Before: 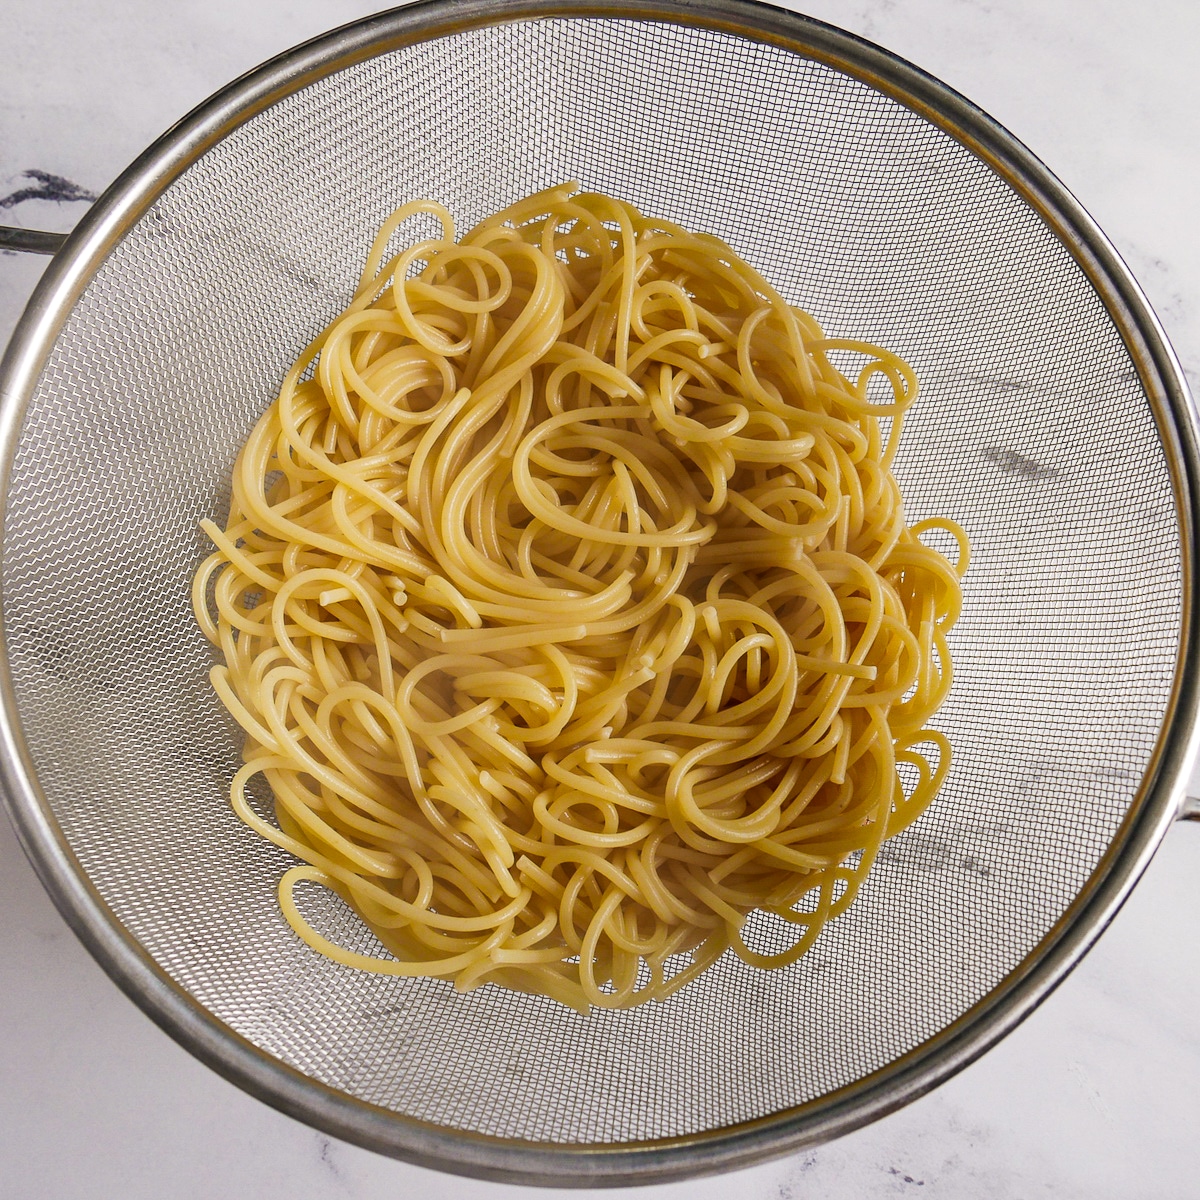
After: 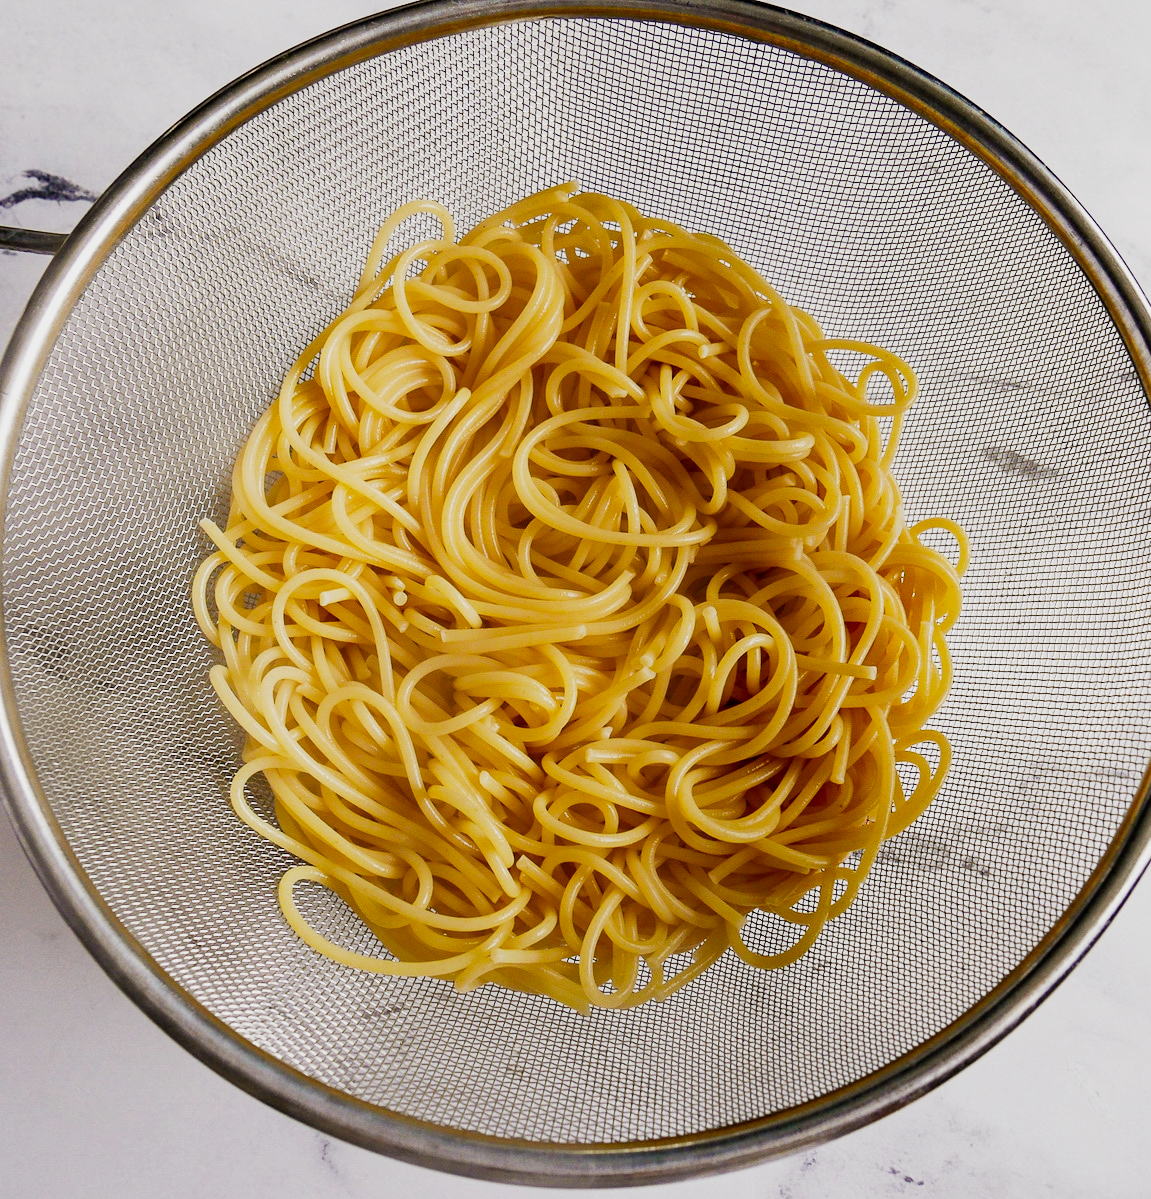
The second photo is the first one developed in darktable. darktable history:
crop: right 4.032%, bottom 0.018%
filmic rgb: middle gray luminance 12.57%, black relative exposure -10.18 EV, white relative exposure 3.47 EV, target black luminance 0%, hardness 5.75, latitude 44.71%, contrast 1.226, highlights saturation mix 5.02%, shadows ↔ highlights balance 27.22%, preserve chrominance no, color science v4 (2020), contrast in shadows soft
